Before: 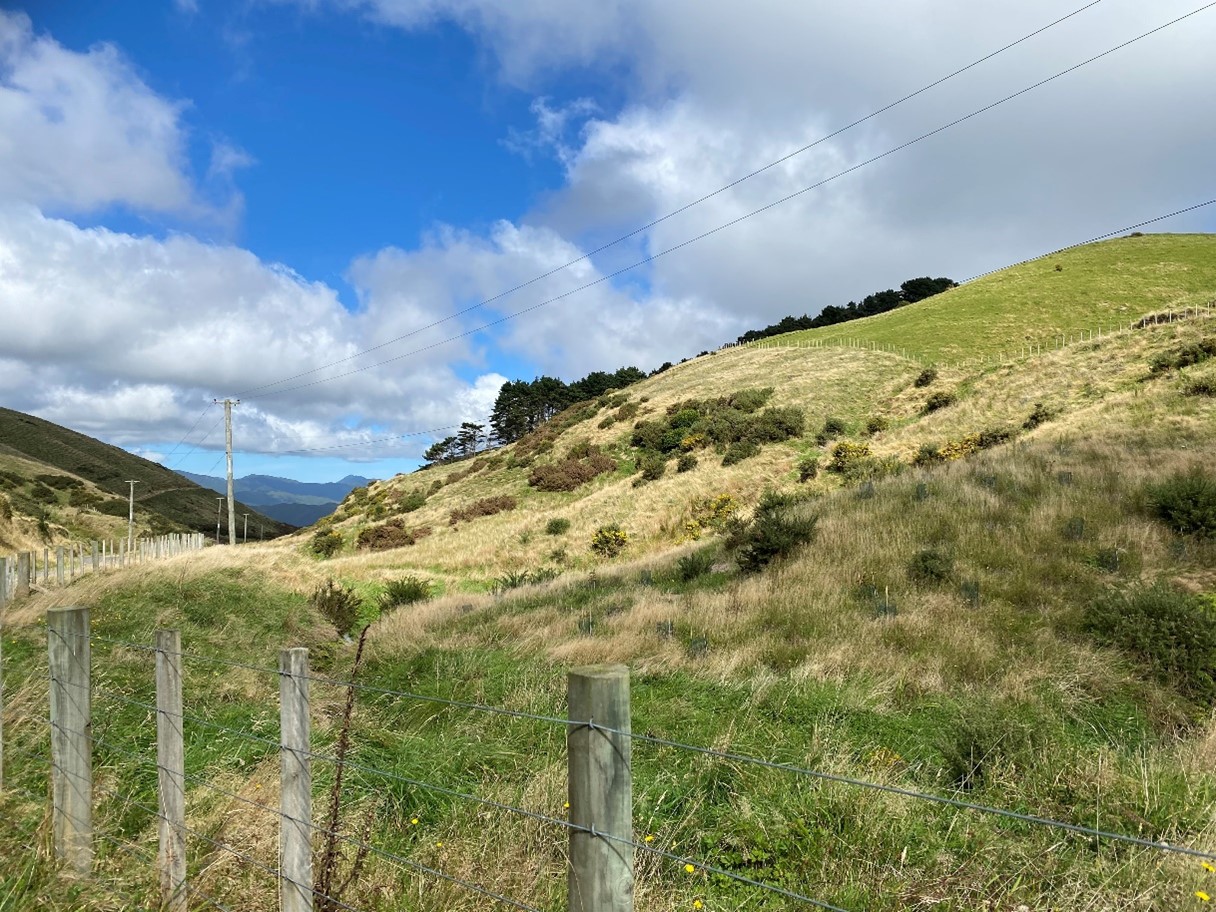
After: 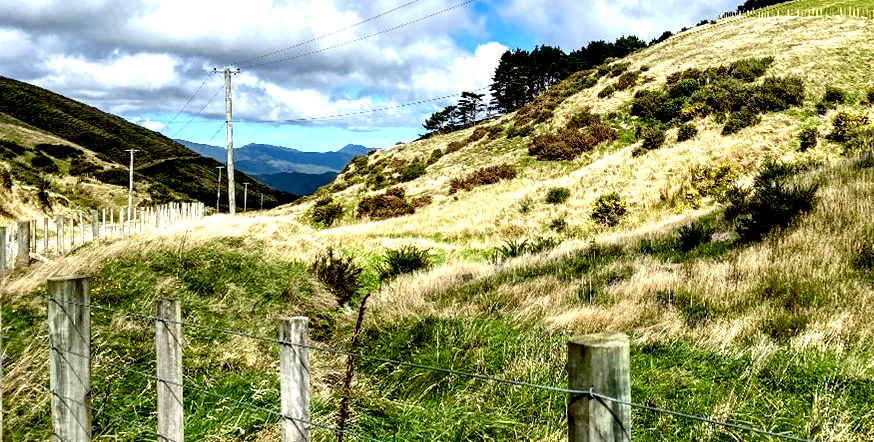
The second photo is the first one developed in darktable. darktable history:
crop: top 36.381%, right 28.053%, bottom 15.073%
exposure: black level correction 0.041, exposure 0.498 EV, compensate highlight preservation false
local contrast: highlights 80%, shadows 58%, detail 174%, midtone range 0.603
